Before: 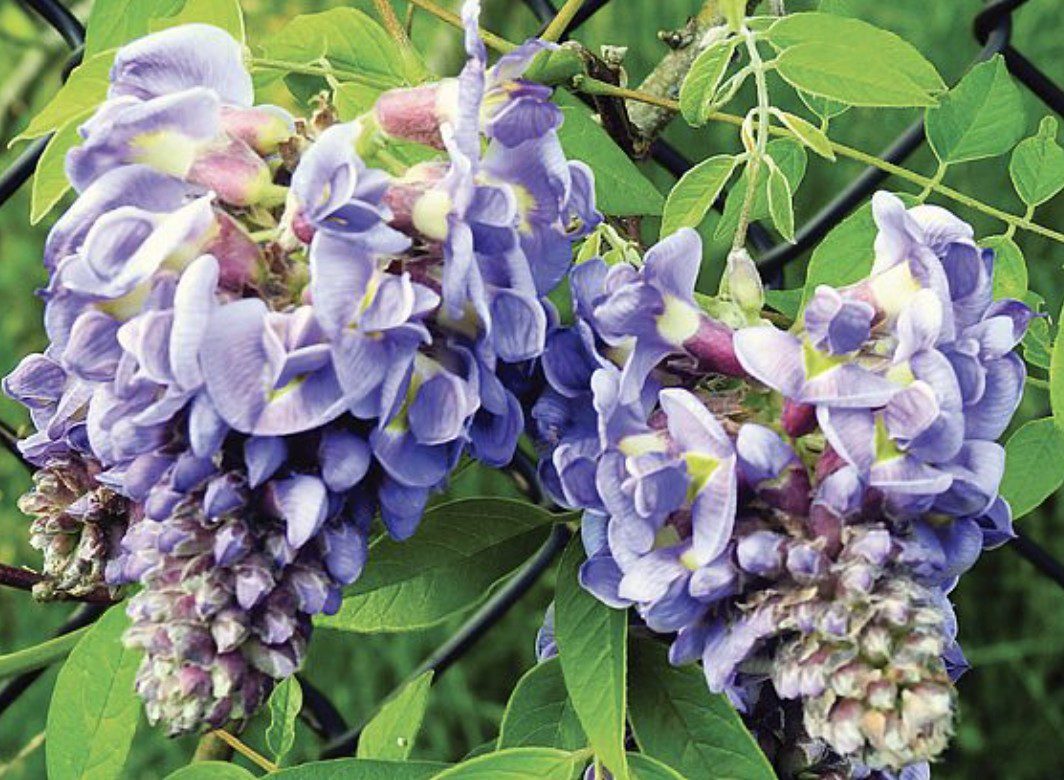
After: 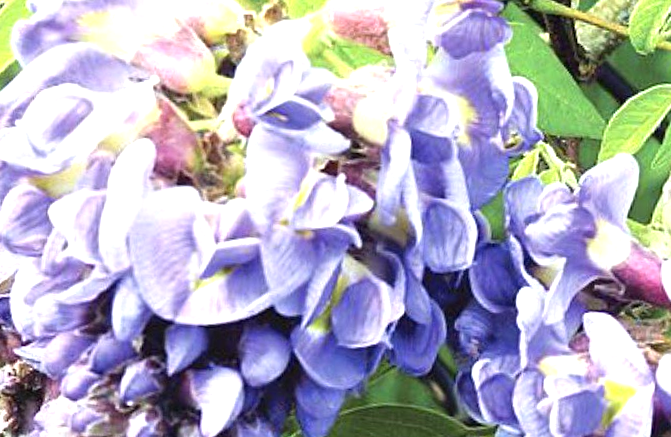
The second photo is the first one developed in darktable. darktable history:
crop and rotate: angle -4.99°, left 2.122%, top 6.945%, right 27.566%, bottom 30.519%
exposure: black level correction 0, exposure 0.9 EV, compensate highlight preservation false
